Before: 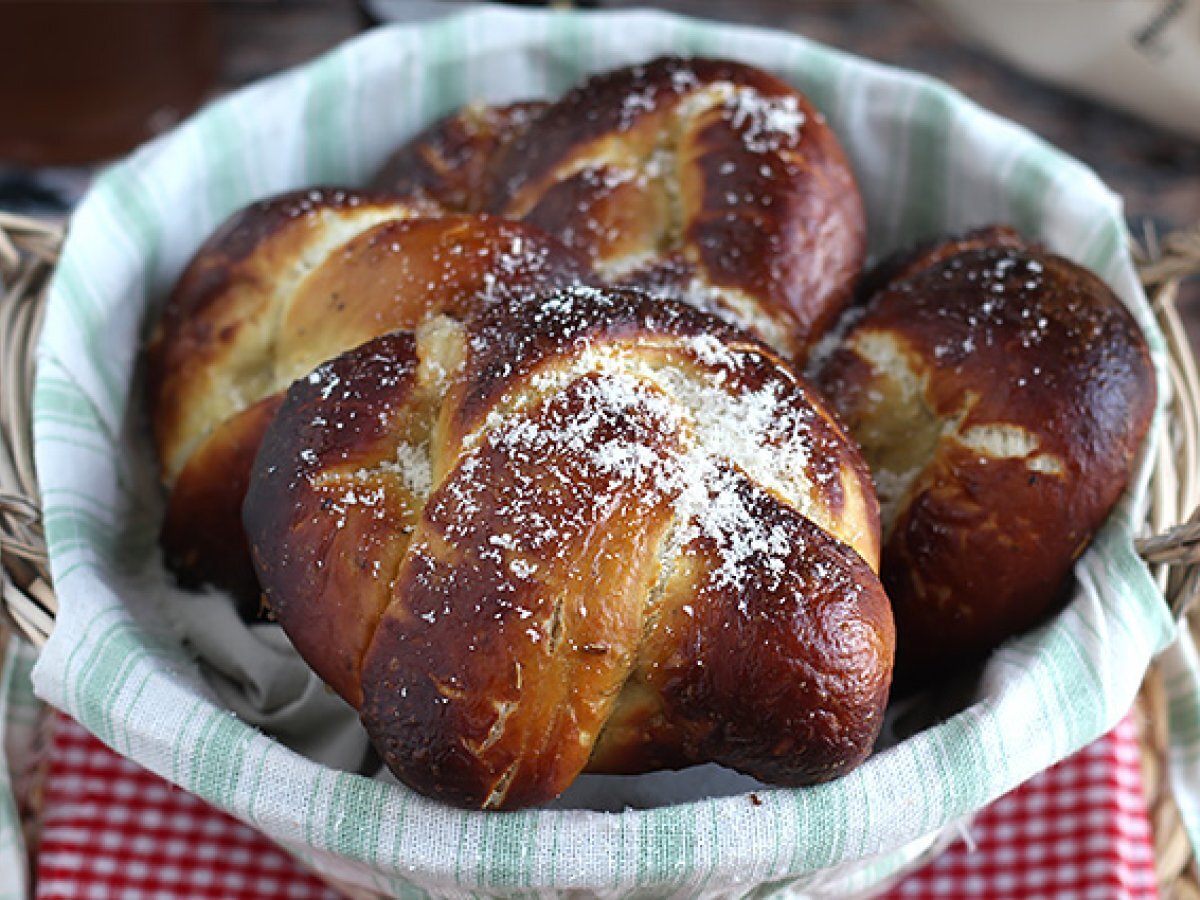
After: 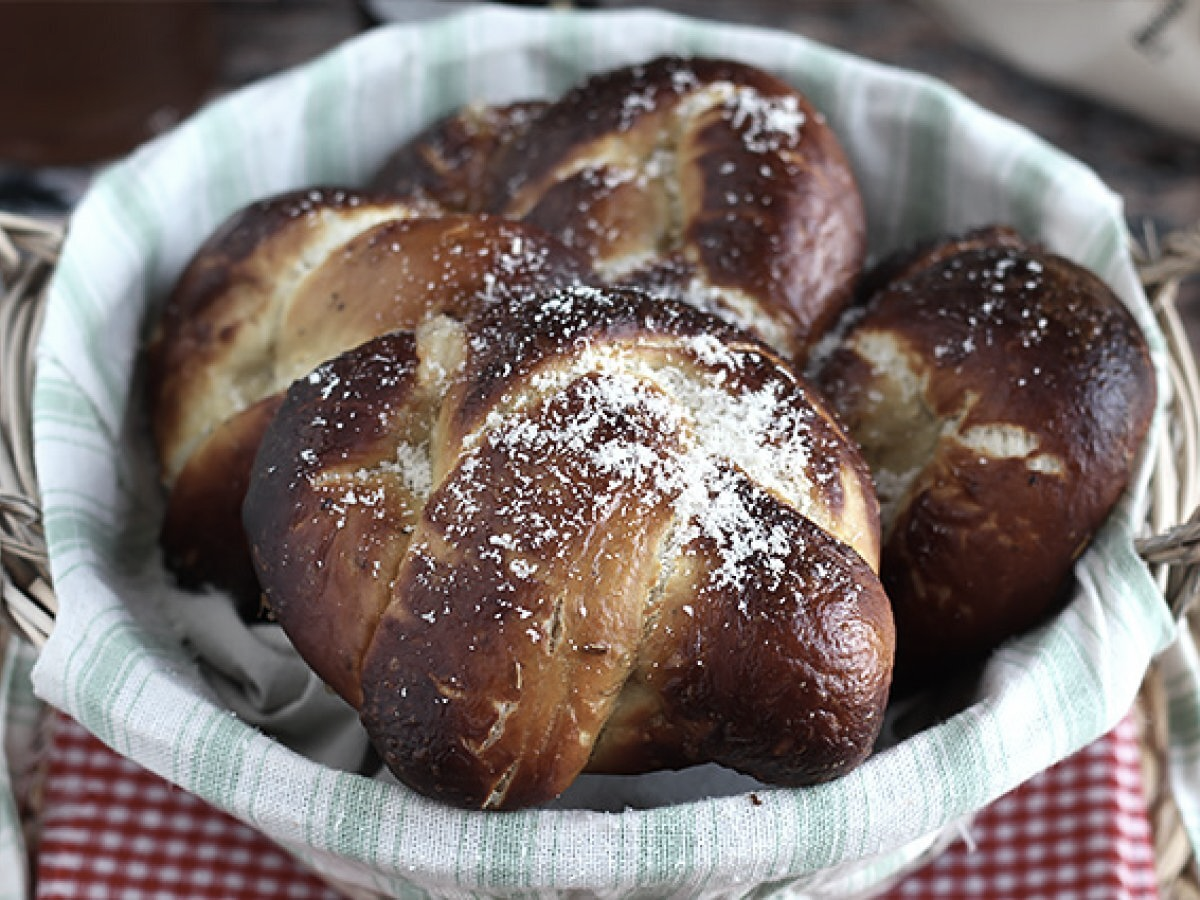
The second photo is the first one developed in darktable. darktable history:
contrast brightness saturation: contrast 0.1, saturation -0.36
shadows and highlights: low approximation 0.01, soften with gaussian
